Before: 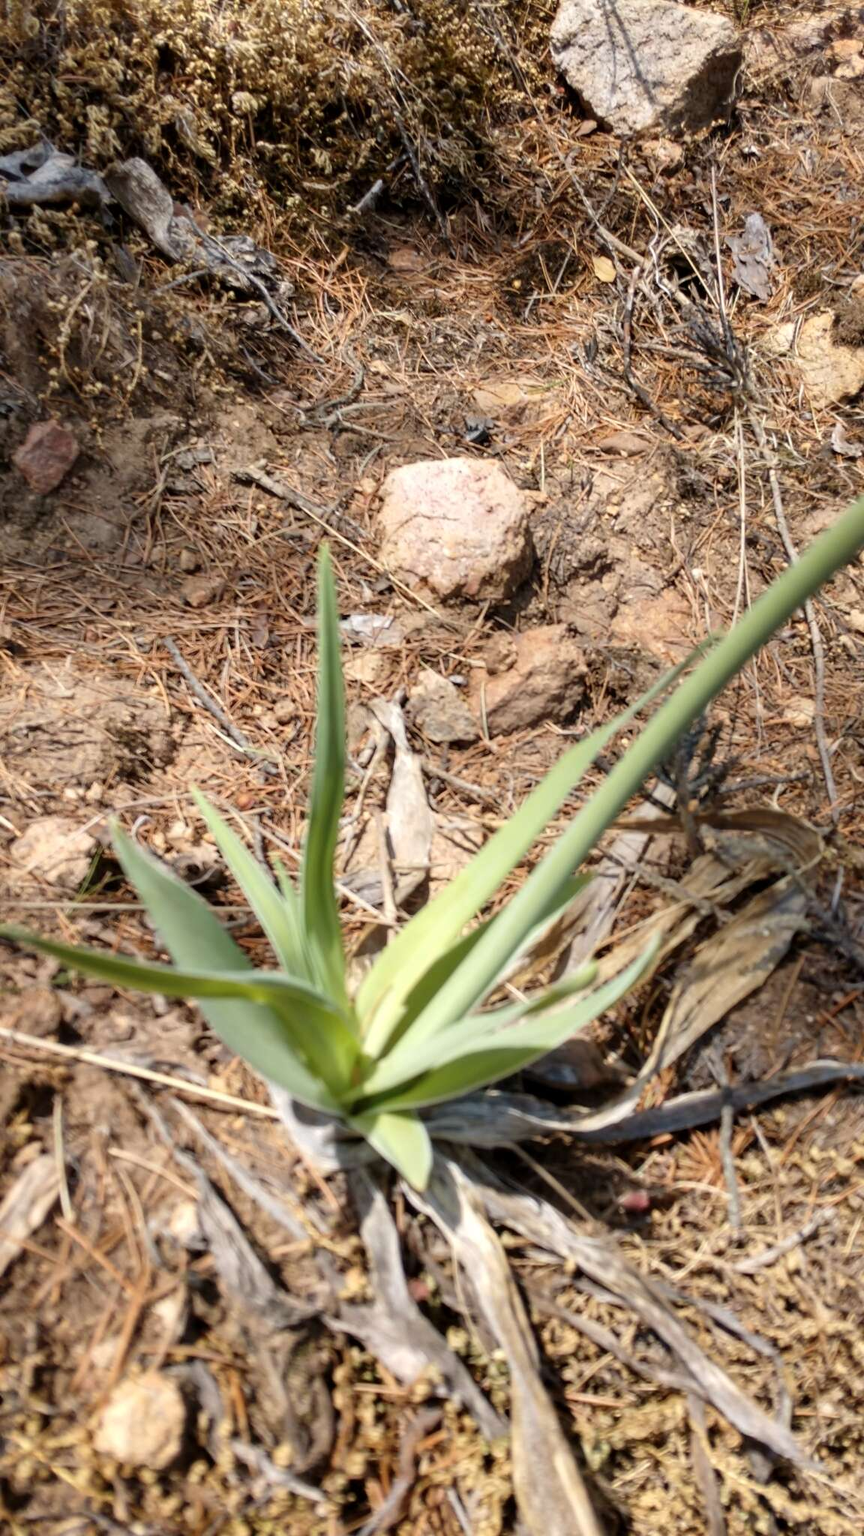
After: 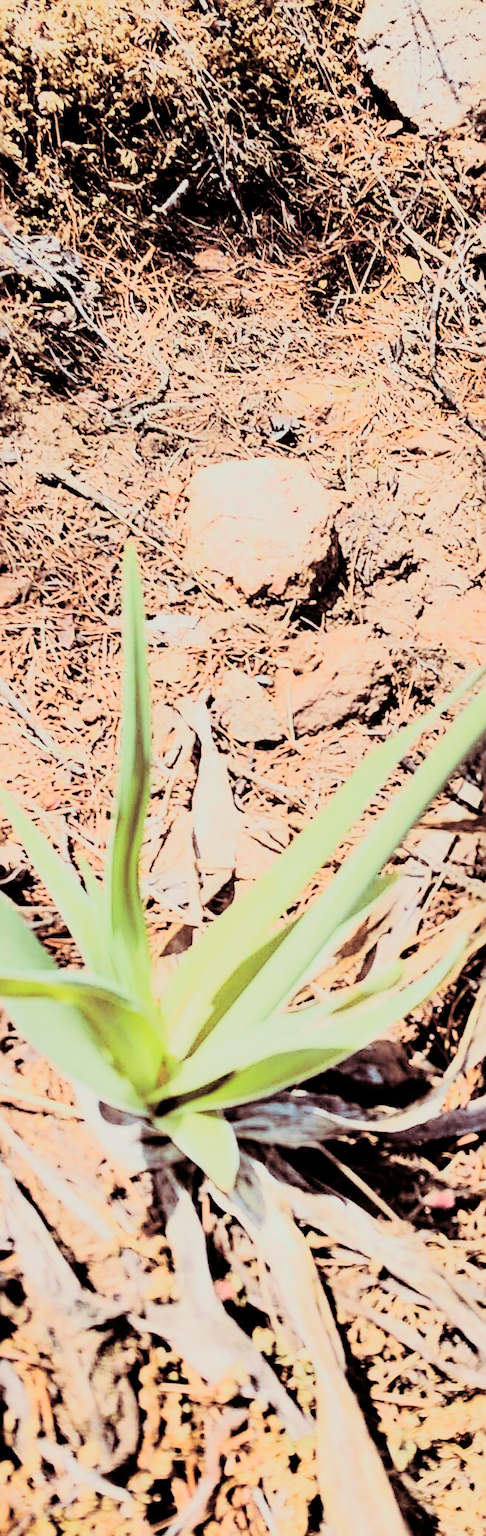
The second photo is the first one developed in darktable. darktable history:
contrast equalizer: octaves 7, y [[0.6 ×6], [0.55 ×6], [0 ×6], [0 ×6], [0 ×6]], mix 0.15
rgb curve: curves: ch0 [(0, 0) (0.21, 0.15) (0.24, 0.21) (0.5, 0.75) (0.75, 0.96) (0.89, 0.99) (1, 1)]; ch1 [(0, 0.02) (0.21, 0.13) (0.25, 0.2) (0.5, 0.67) (0.75, 0.9) (0.89, 0.97) (1, 1)]; ch2 [(0, 0.02) (0.21, 0.13) (0.25, 0.2) (0.5, 0.67) (0.75, 0.9) (0.89, 0.97) (1, 1)], compensate middle gray true
sharpen: radius 2.543, amount 0.636
exposure: black level correction -0.002, exposure 0.54 EV, compensate highlight preservation false
crop and rotate: left 22.516%, right 21.234%
split-toning: on, module defaults
filmic rgb: white relative exposure 3.85 EV, hardness 4.3
rgb levels: preserve colors max RGB
